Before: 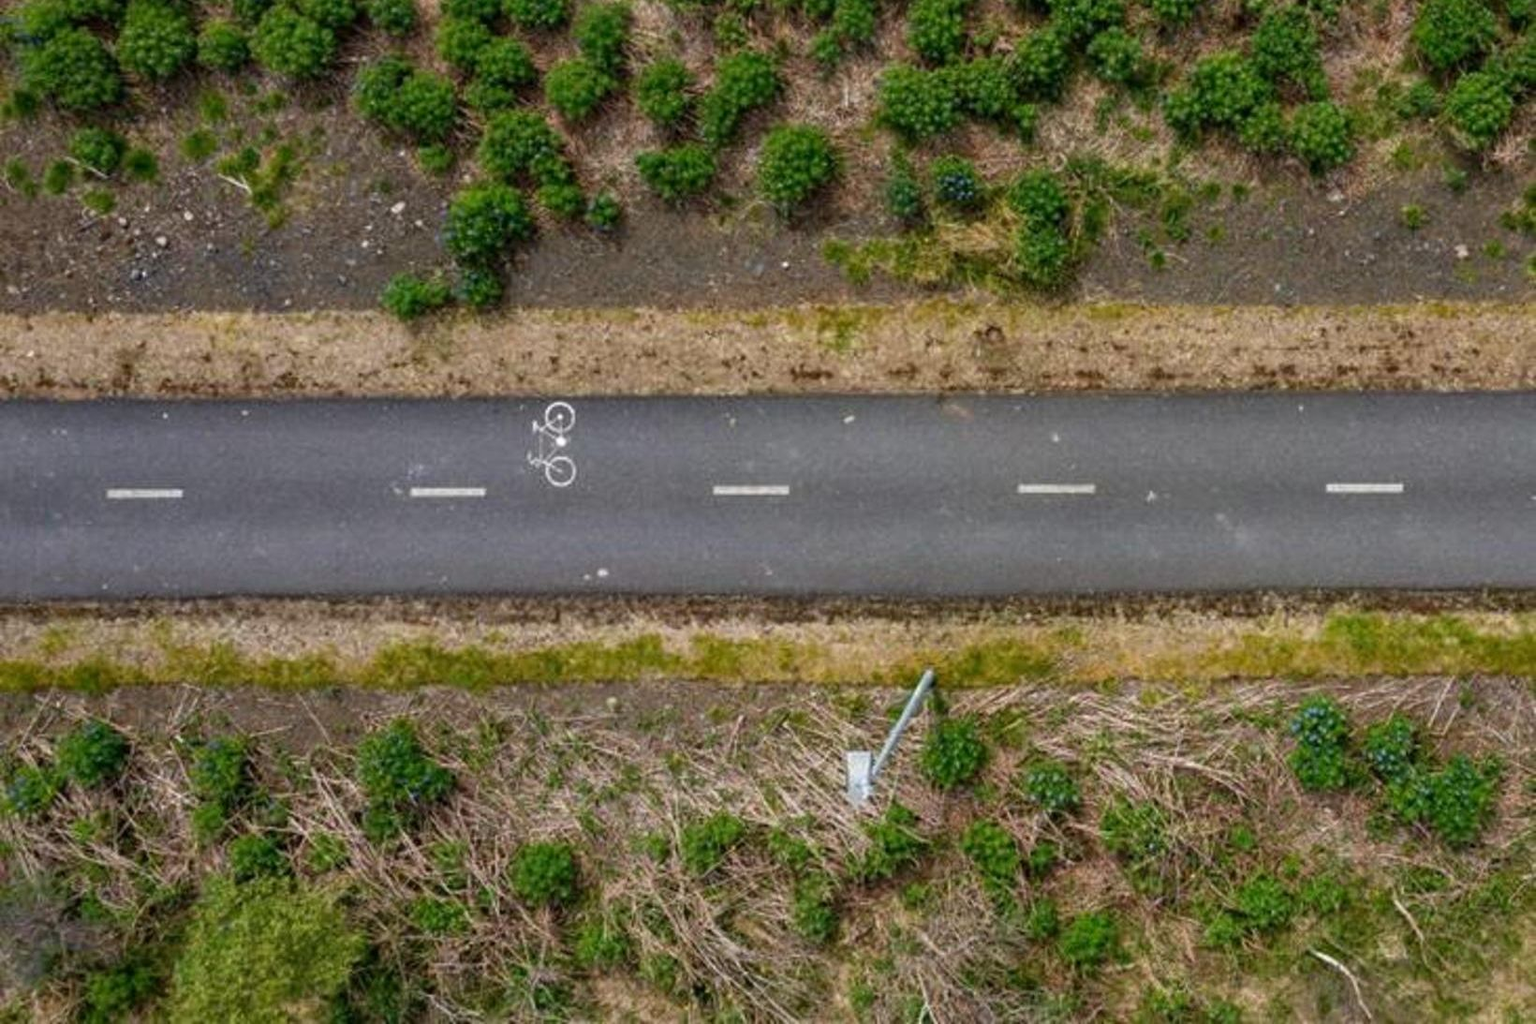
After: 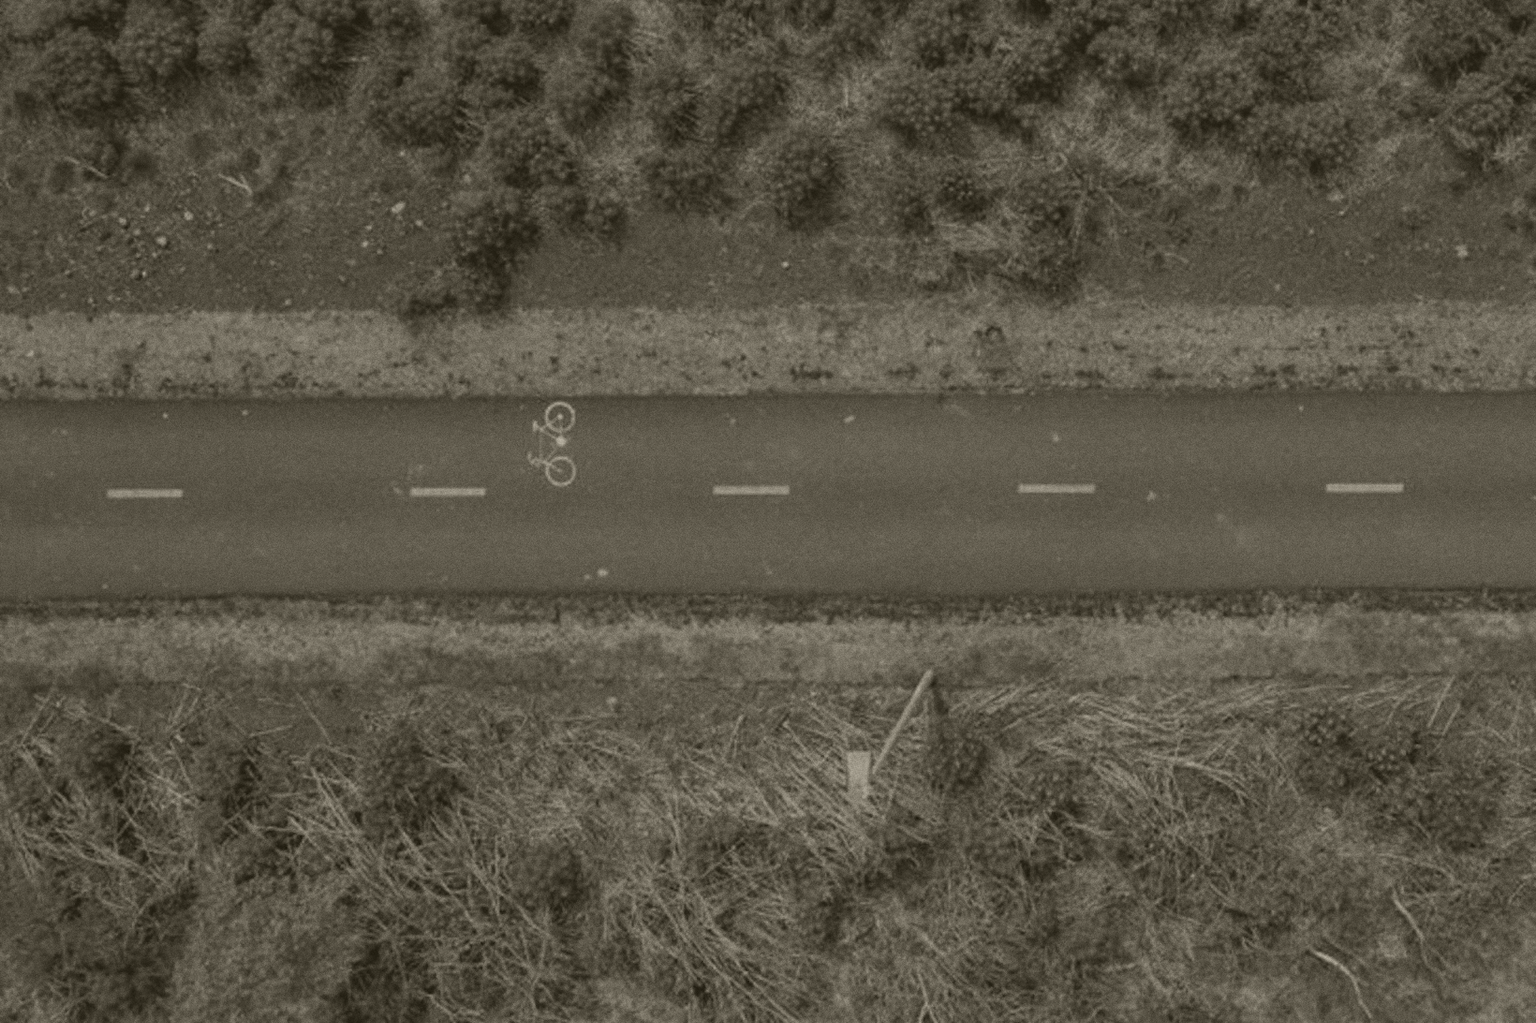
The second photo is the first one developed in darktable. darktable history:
colorize: hue 41.44°, saturation 22%, source mix 60%, lightness 10.61%
grain: coarseness 0.09 ISO
